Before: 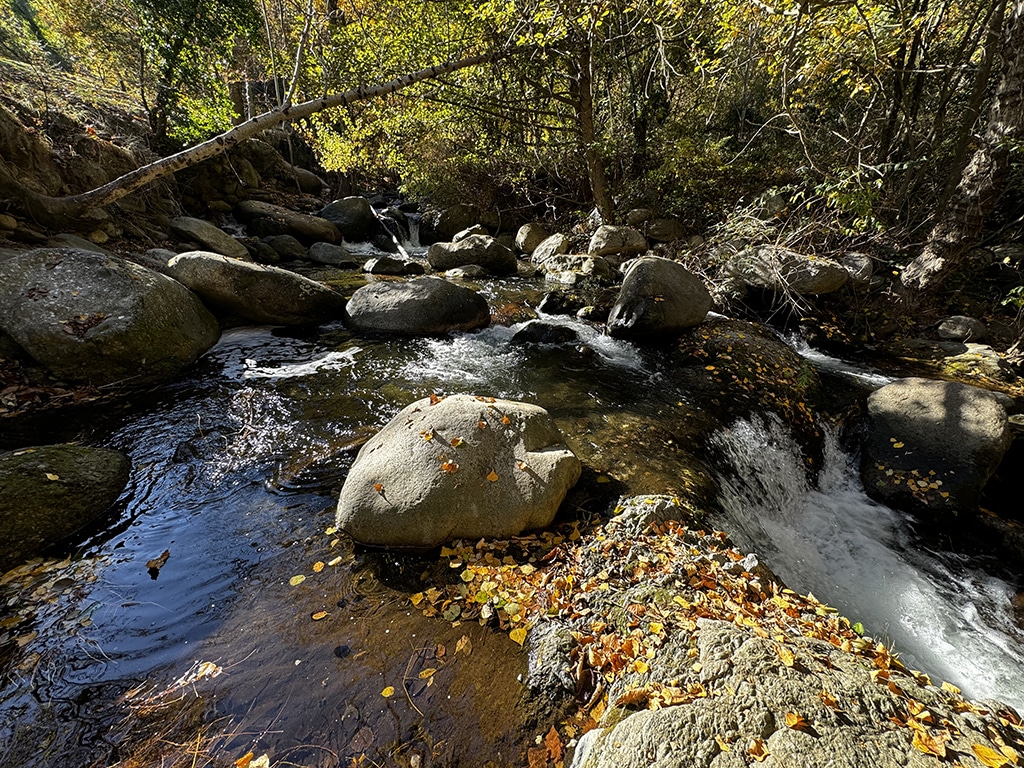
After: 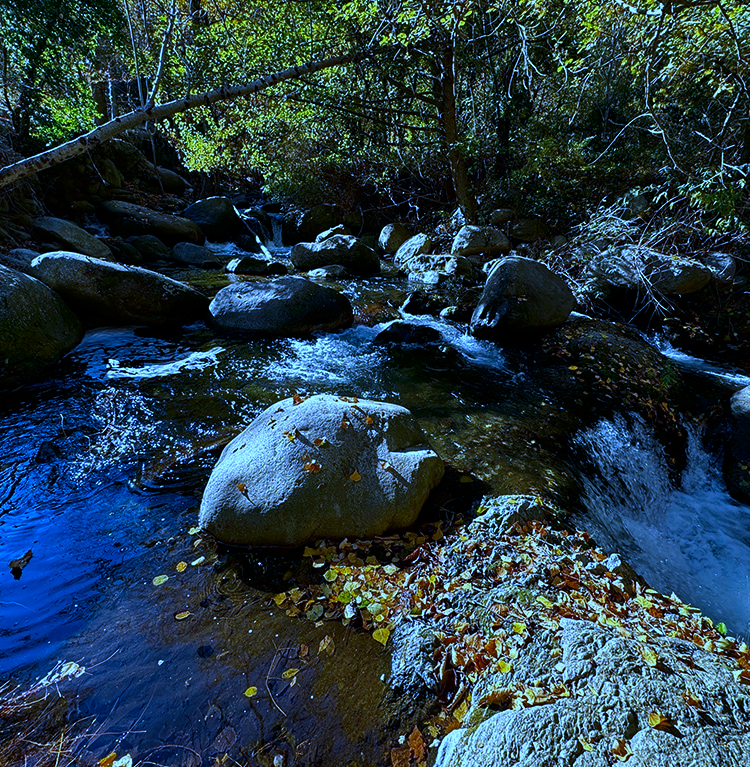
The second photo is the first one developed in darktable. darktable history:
contrast brightness saturation: brightness -0.2, saturation 0.08
crop: left 13.443%, right 13.31%
white balance: red 0.766, blue 1.537
